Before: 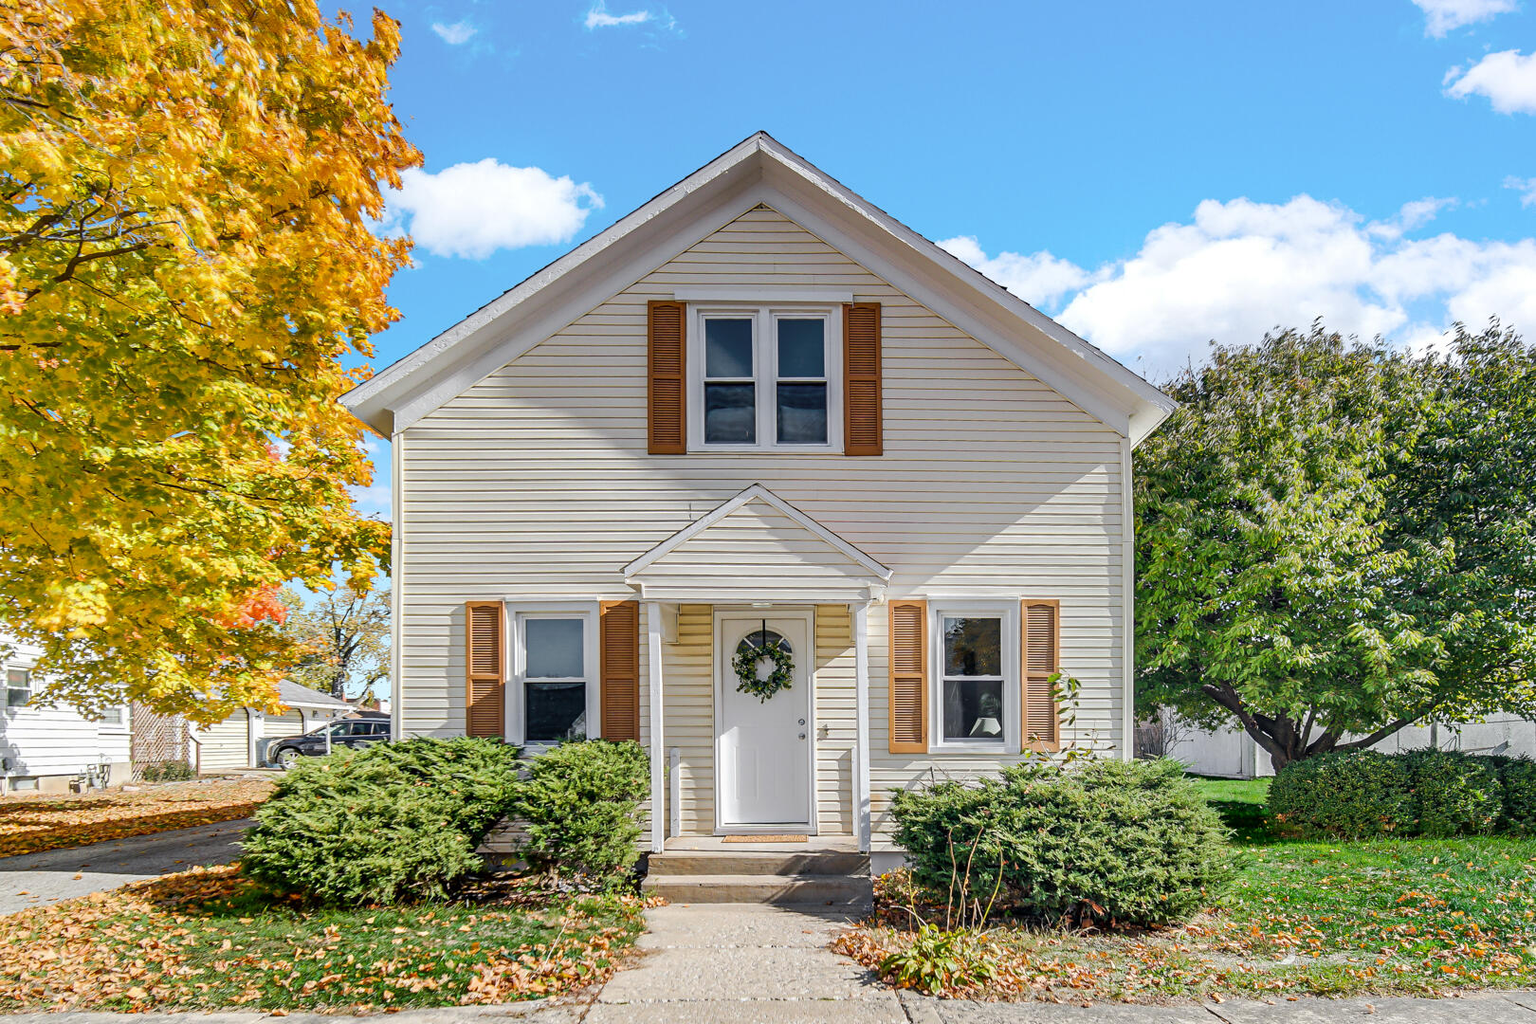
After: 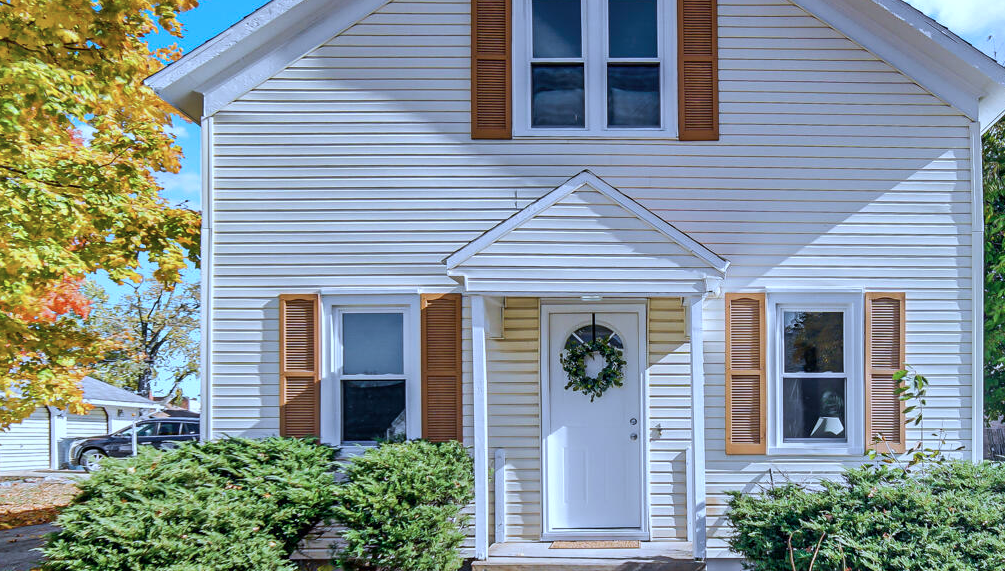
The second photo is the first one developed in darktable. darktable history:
color calibration: illuminant custom, x 0.39, y 0.392, temperature 3873.32 K
shadows and highlights: shadows color adjustment 99.16%, highlights color adjustment 0.297%, soften with gaussian
crop: left 13.142%, top 31.518%, right 24.764%, bottom 15.571%
